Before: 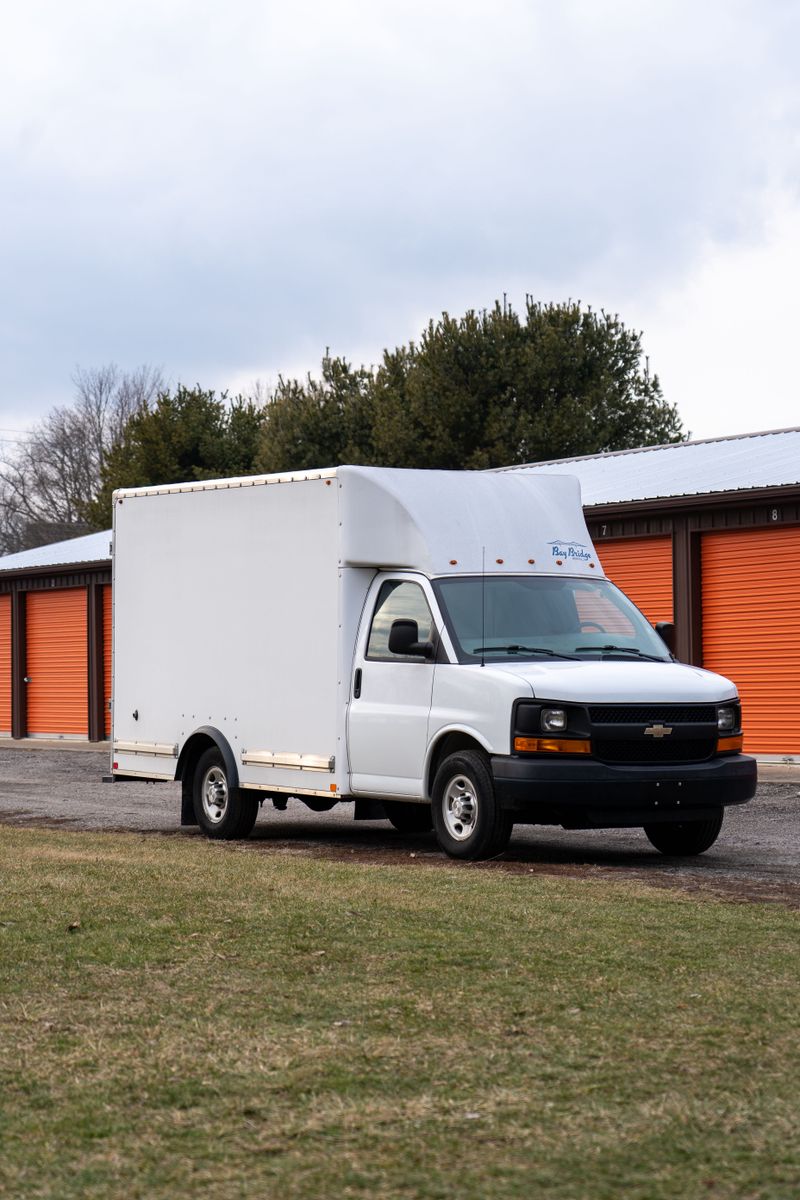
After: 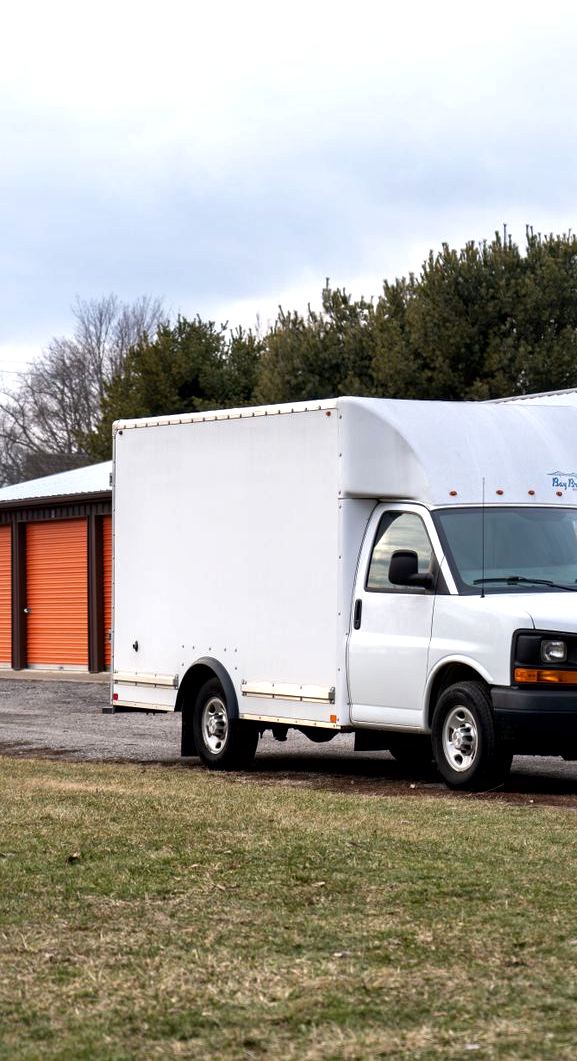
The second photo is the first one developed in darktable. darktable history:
crop: top 5.758%, right 27.856%, bottom 5.768%
exposure: exposure 0.264 EV, compensate exposure bias true, compensate highlight preservation false
local contrast: mode bilateral grid, contrast 99, coarseness 99, detail 165%, midtone range 0.2
